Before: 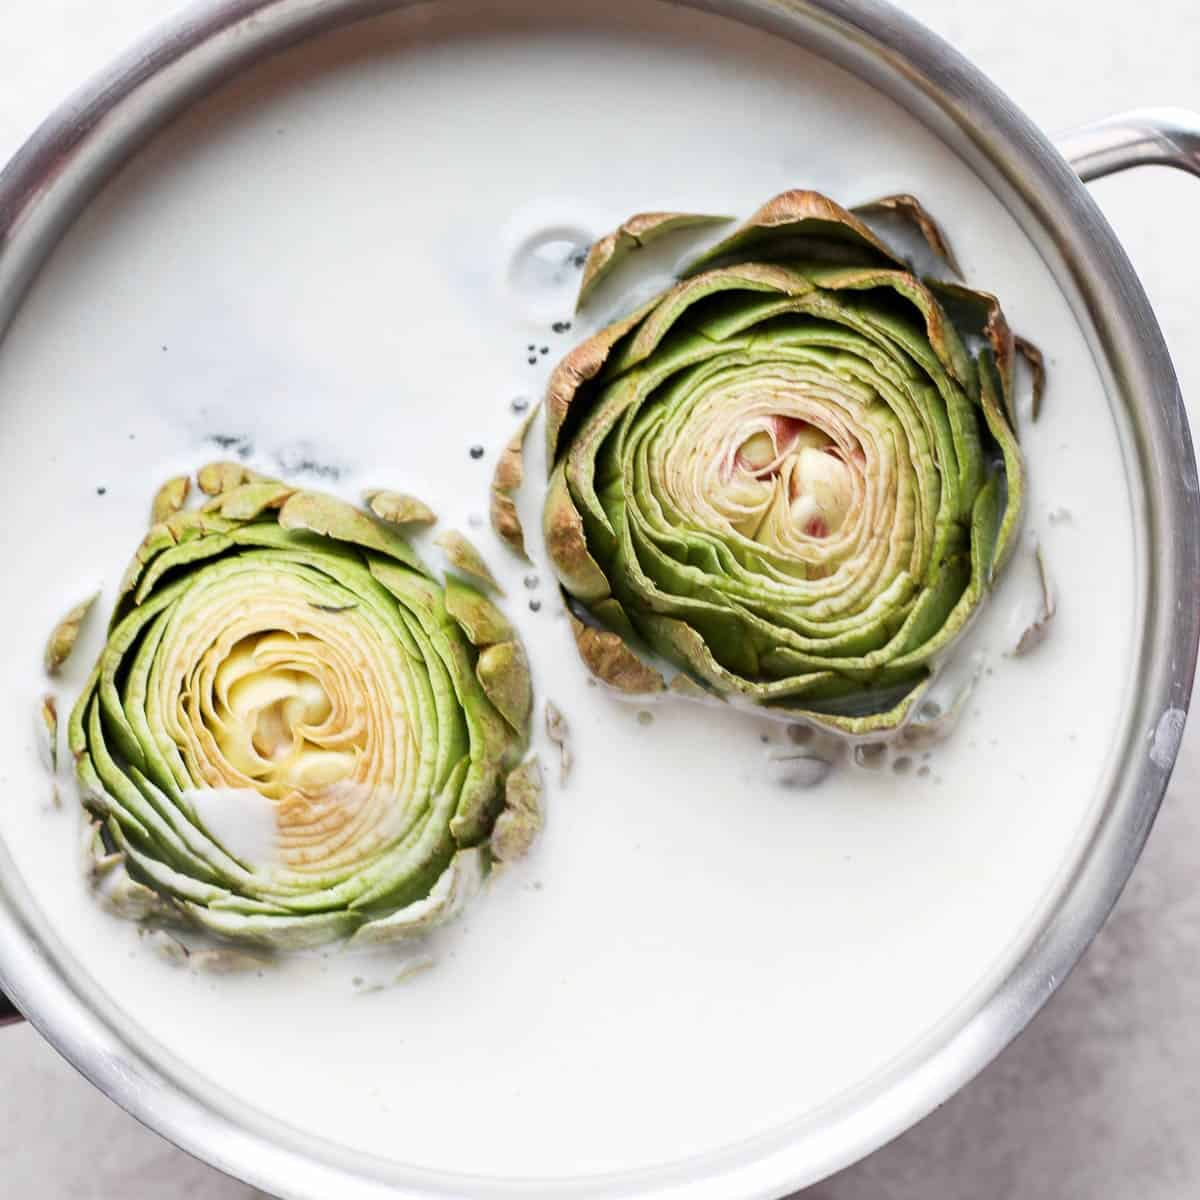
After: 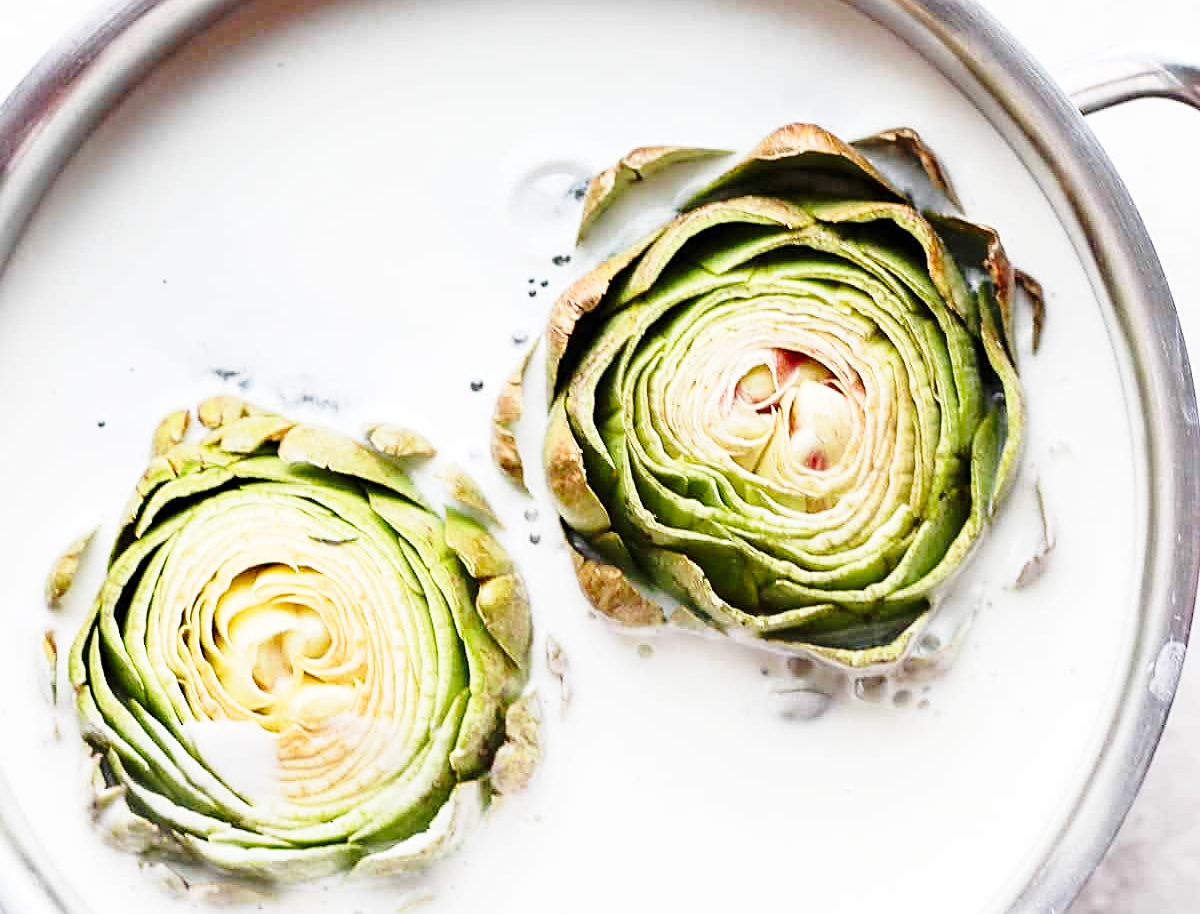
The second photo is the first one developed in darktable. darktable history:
crop: top 5.625%, bottom 18.147%
base curve: curves: ch0 [(0, 0) (0.028, 0.03) (0.121, 0.232) (0.46, 0.748) (0.859, 0.968) (1, 1)], preserve colors none
sharpen: on, module defaults
